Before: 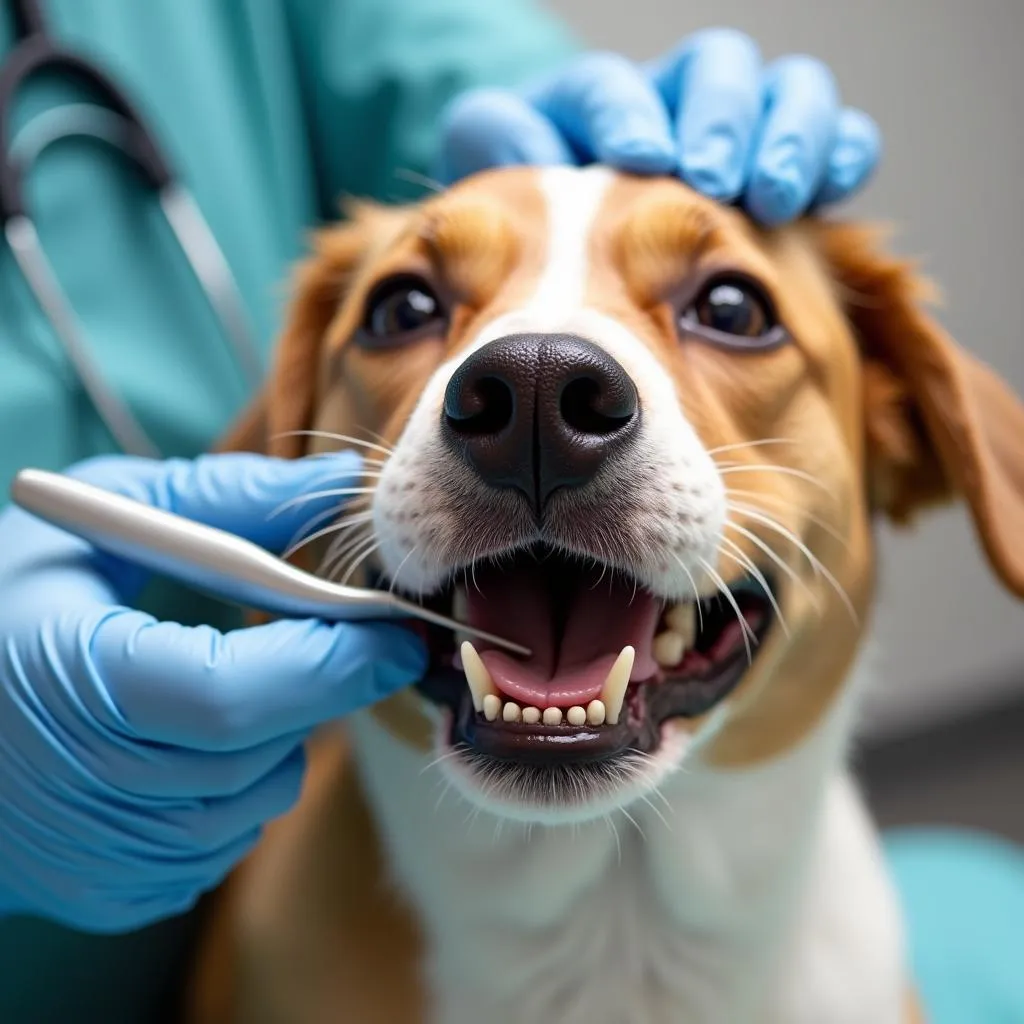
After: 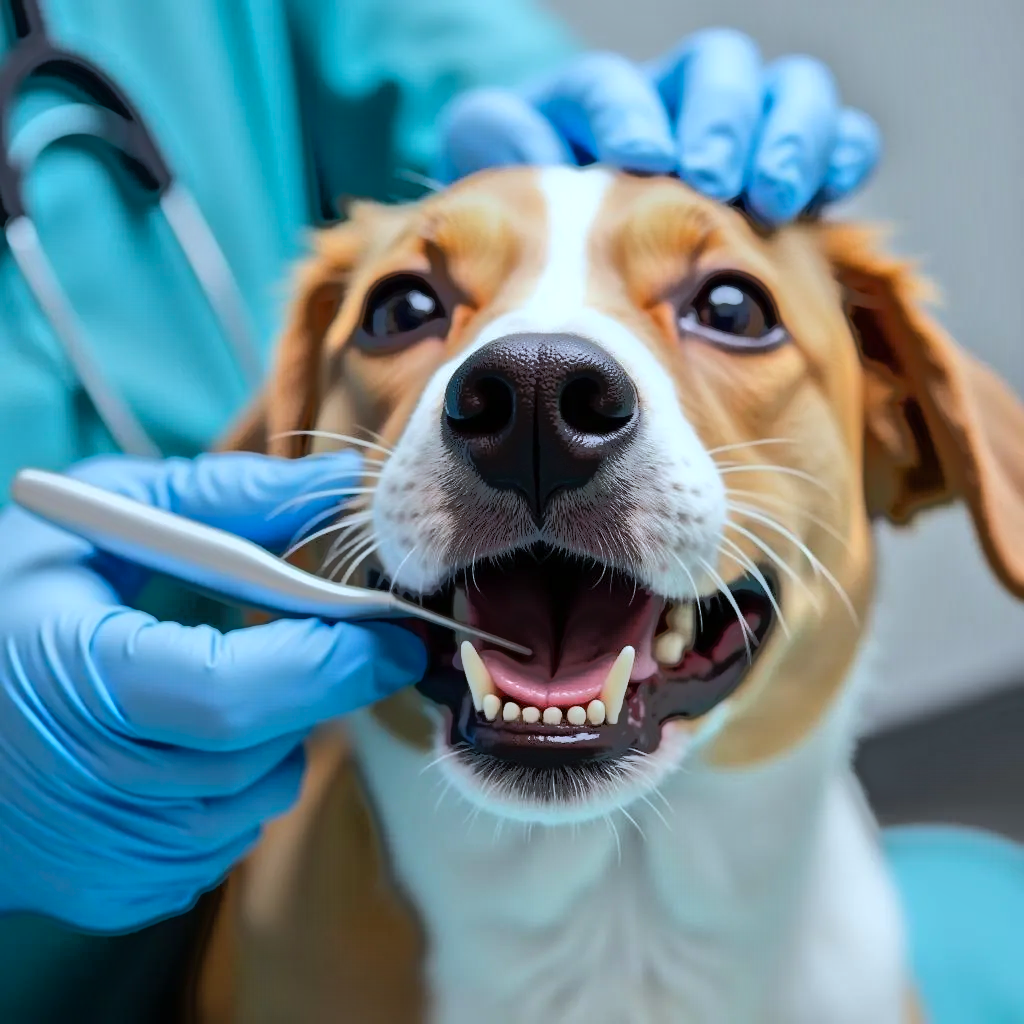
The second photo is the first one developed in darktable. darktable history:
color calibration: gray › normalize channels true, illuminant F (fluorescent), F source F9 (Cool White Deluxe 4150 K) – high CRI, x 0.374, y 0.373, temperature 4152.86 K, gamut compression 0.018
tone equalizer: -7 EV -0.653 EV, -6 EV 0.965 EV, -5 EV -0.442 EV, -4 EV 0.444 EV, -3 EV 0.43 EV, -2 EV 0.138 EV, -1 EV -0.127 EV, +0 EV -0.377 EV, smoothing diameter 2.22%, edges refinement/feathering 24.53, mask exposure compensation -1.57 EV, filter diffusion 5
